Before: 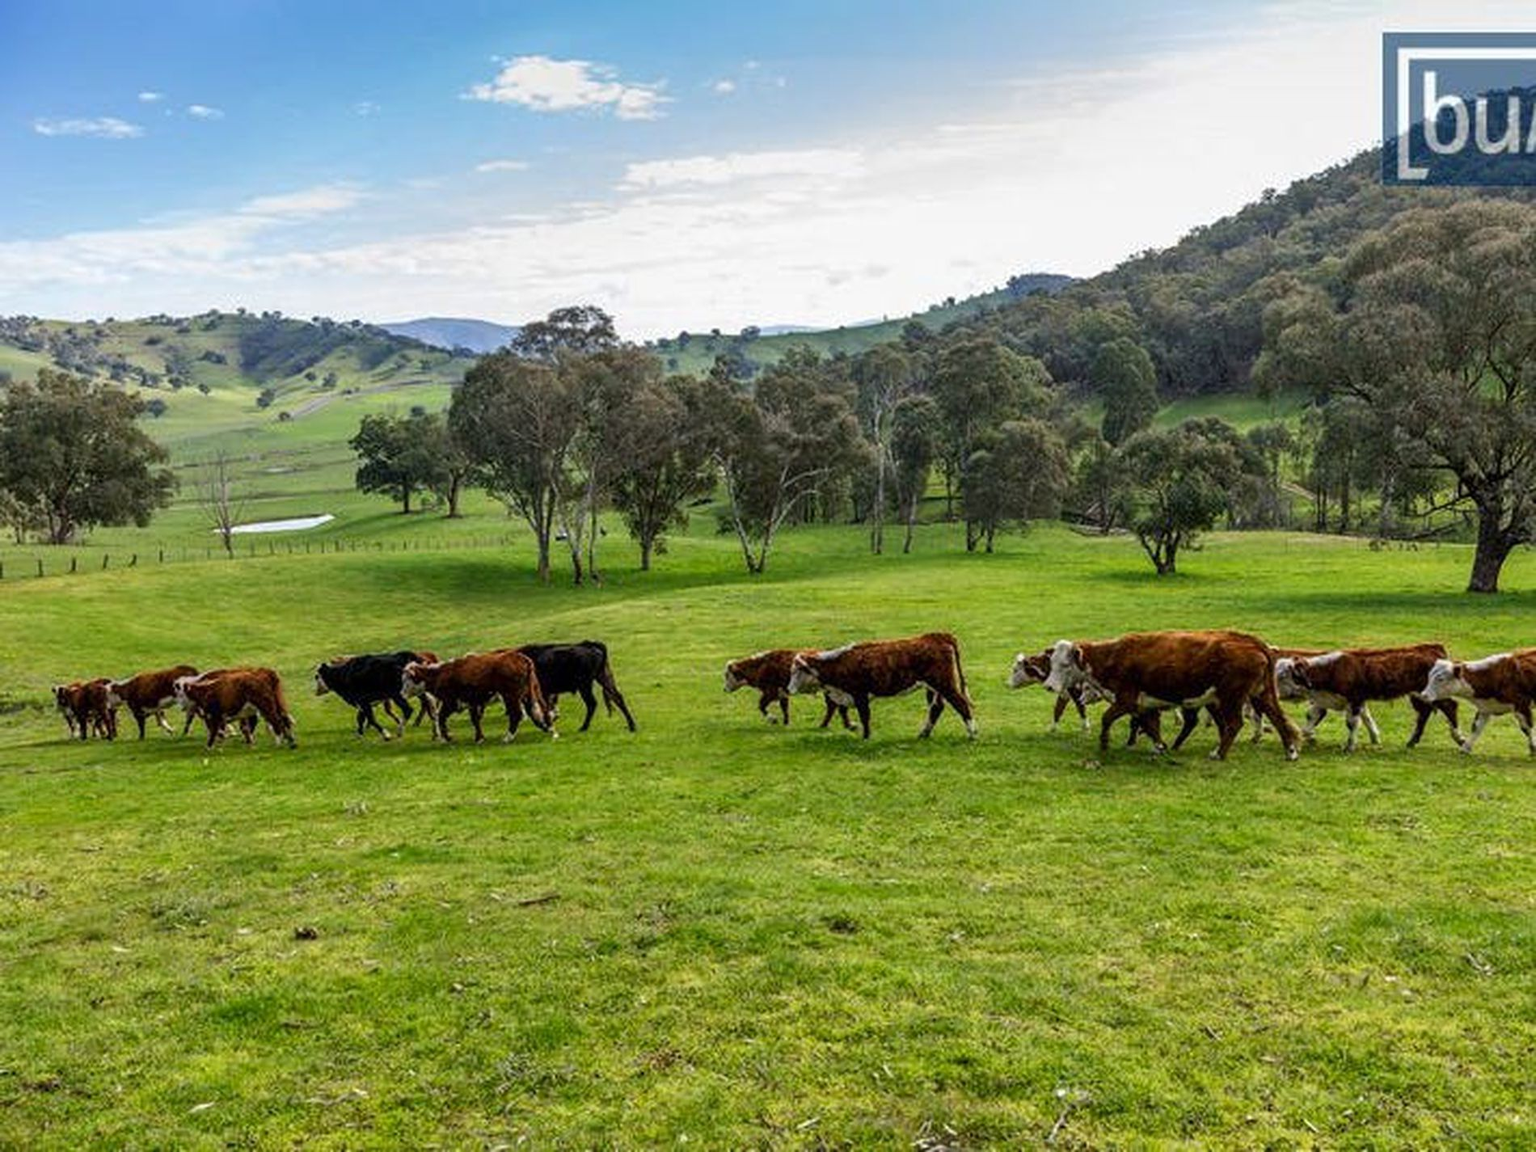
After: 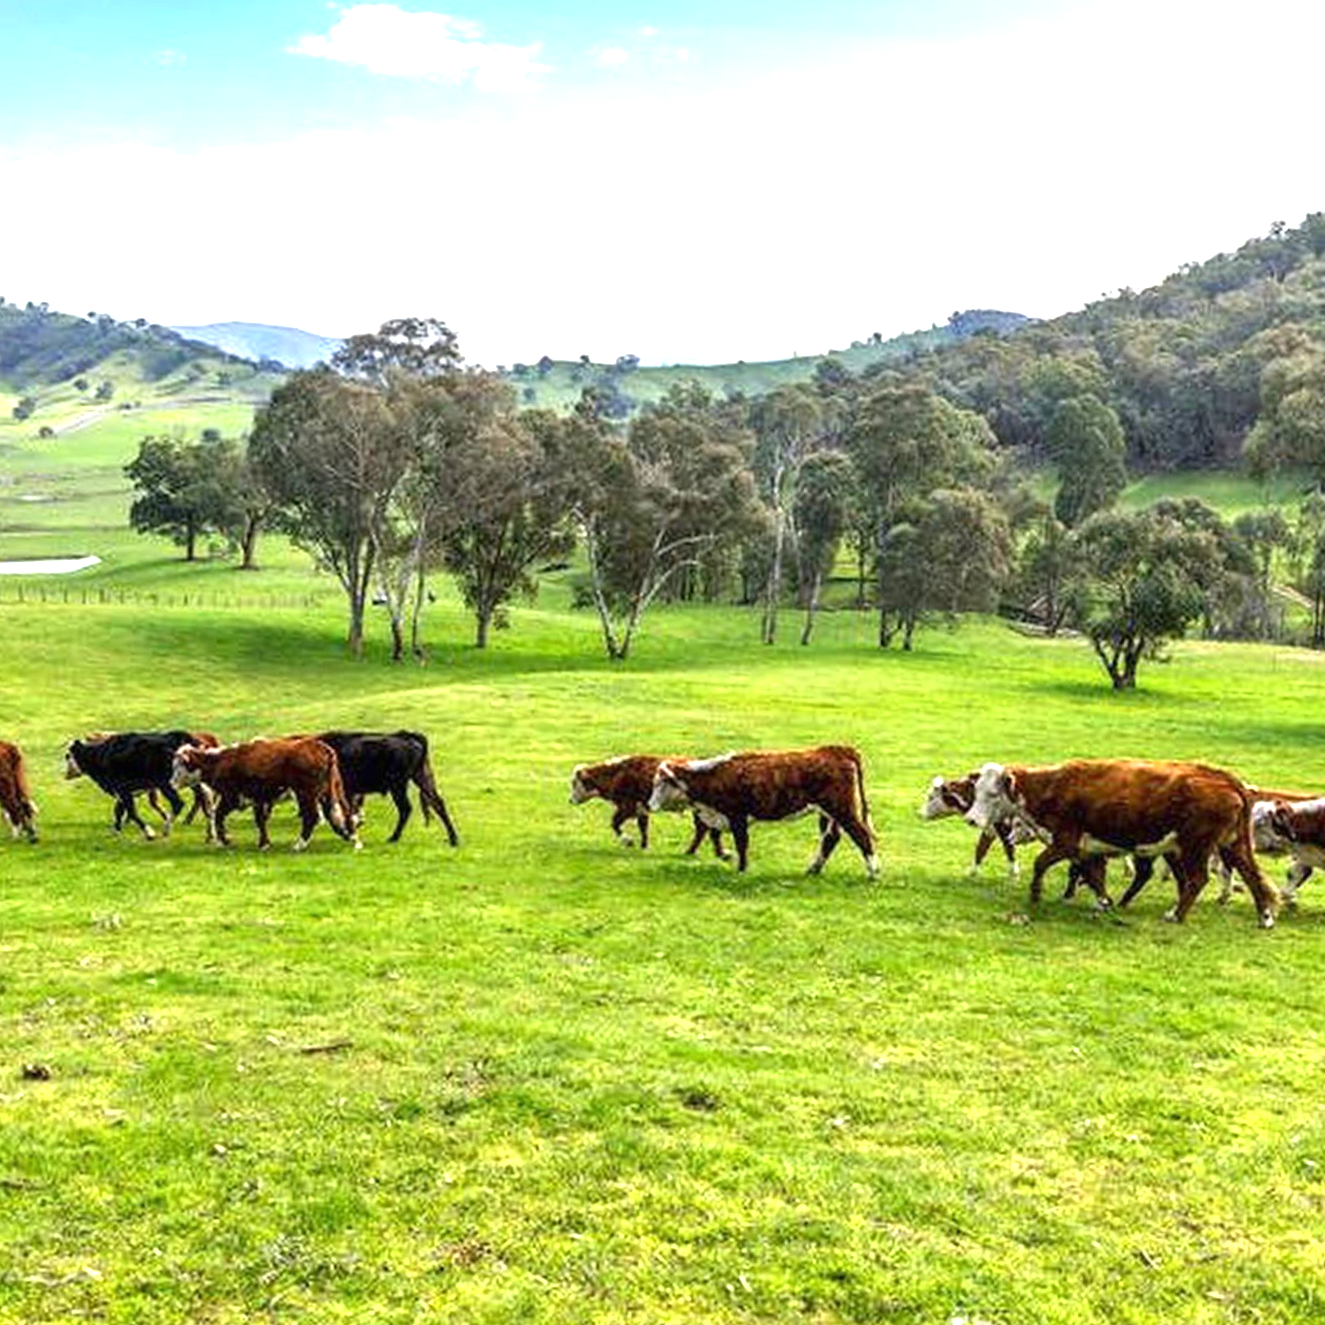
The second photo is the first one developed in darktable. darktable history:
crop and rotate: angle -3.27°, left 14.277%, top 0.028%, right 10.766%, bottom 0.028%
exposure: black level correction 0, exposure 1.2 EV, compensate exposure bias true, compensate highlight preservation false
